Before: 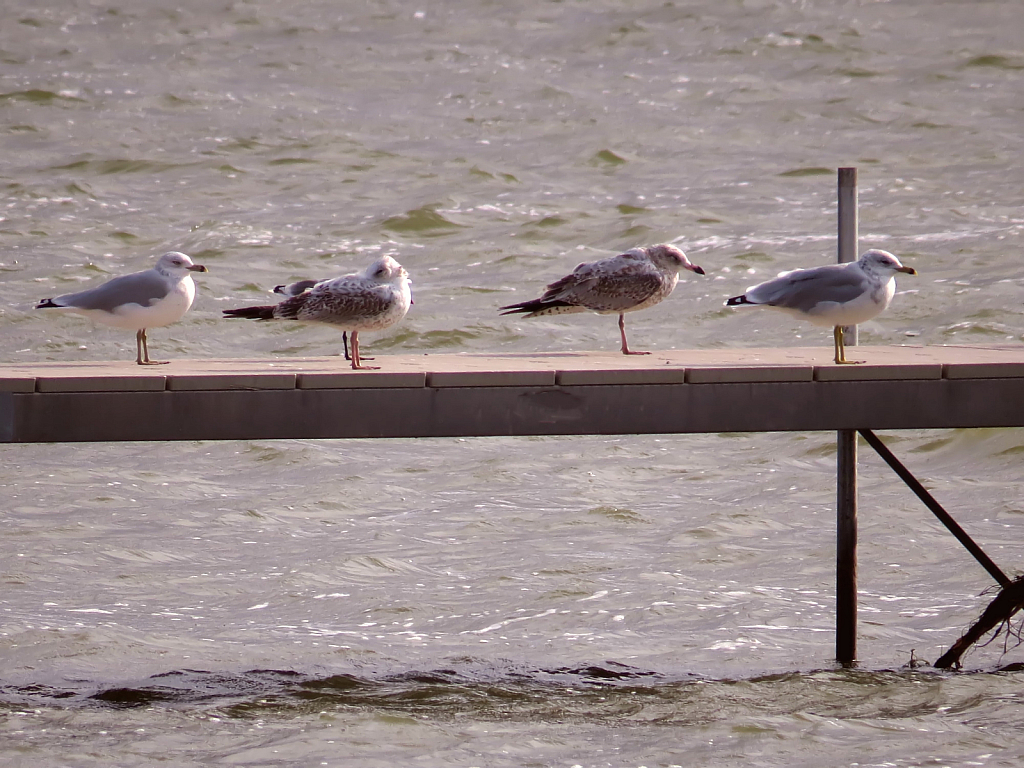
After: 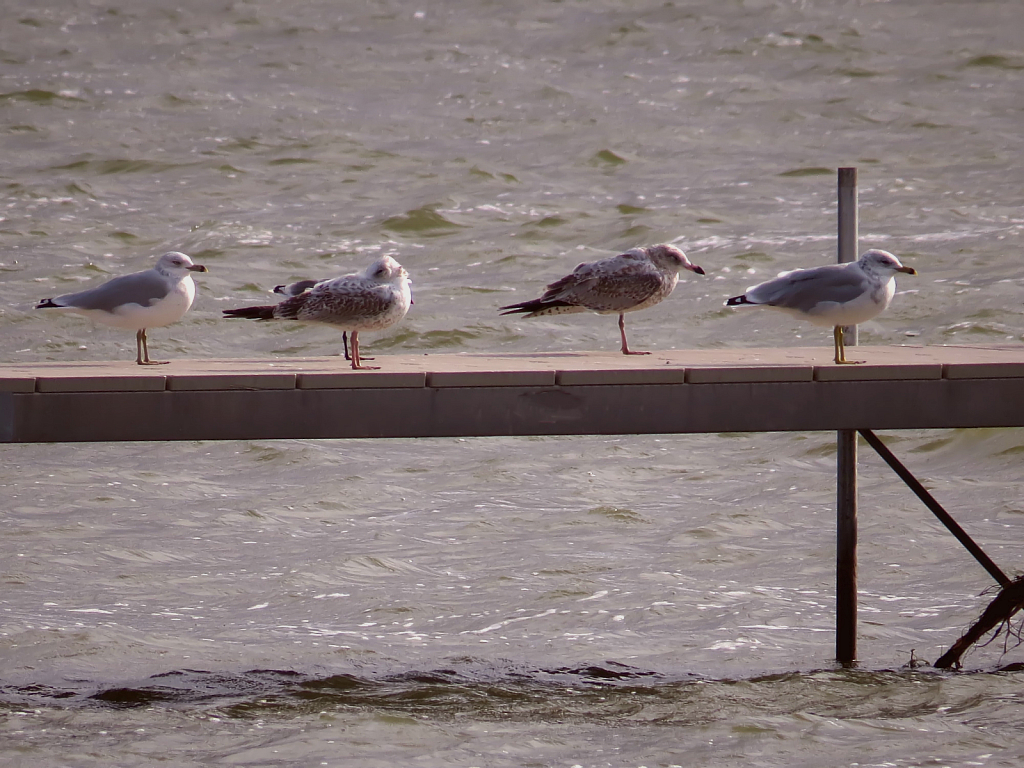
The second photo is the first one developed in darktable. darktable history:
tone equalizer: -8 EV 0.244 EV, -7 EV 0.438 EV, -6 EV 0.448 EV, -5 EV 0.22 EV, -3 EV -0.274 EV, -2 EV -0.392 EV, -1 EV -0.41 EV, +0 EV -0.264 EV
